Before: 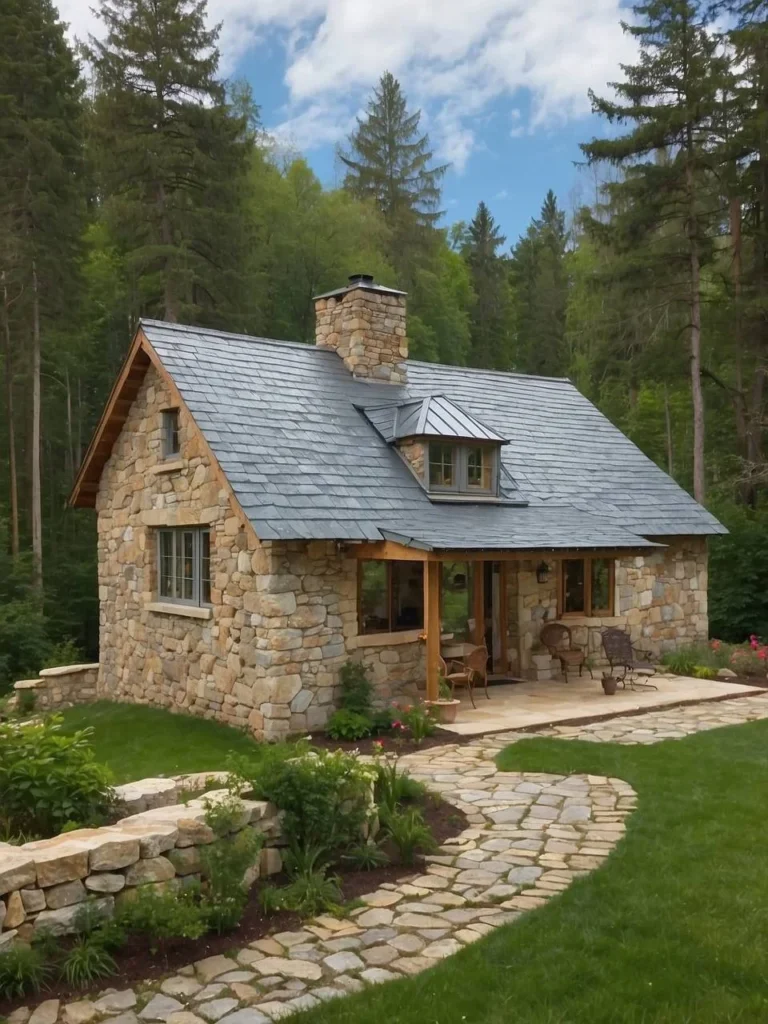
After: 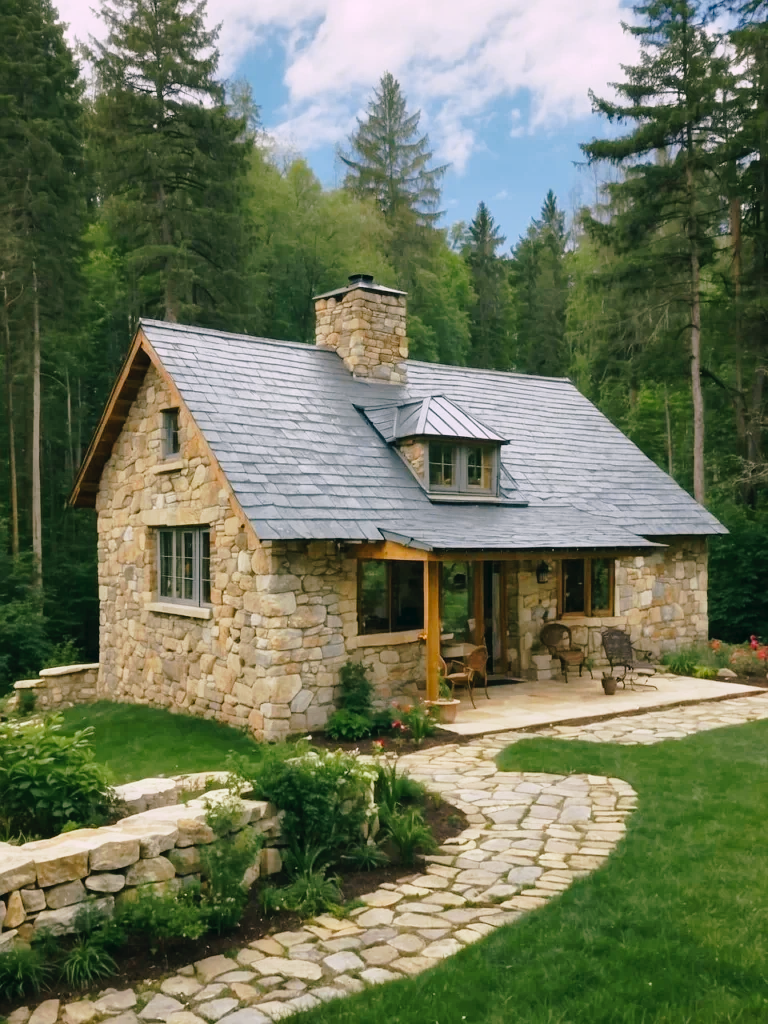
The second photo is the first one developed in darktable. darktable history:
tone curve: curves: ch0 [(0, 0) (0.003, 0.012) (0.011, 0.015) (0.025, 0.023) (0.044, 0.036) (0.069, 0.047) (0.1, 0.062) (0.136, 0.1) (0.177, 0.15) (0.224, 0.219) (0.277, 0.3) (0.335, 0.401) (0.399, 0.49) (0.468, 0.569) (0.543, 0.641) (0.623, 0.73) (0.709, 0.806) (0.801, 0.88) (0.898, 0.939) (1, 1)], preserve colors none
color look up table: target L [98.17, 98.36, 88.06, 90.02, 86.94, 67.9, 60.05, 57.91, 55.98, 33.22, 26.5, 9.895, 200.98, 92.27, 85.84, 77.39, 74.42, 70.71, 67.55, 61.62, 56.66, 56.08, 49.19, 43.26, 38.23, 30.87, 29.73, 21.54, 96.04, 83.8, 76.67, 64.05, 69.67, 55.77, 62.58, 46.44, 44.82, 34.56, 33.21, 27.92, 30.19, 12.33, 5.831, 95.54, 79.03, 59.95, 61.07, 54.28, 43.03], target a [-25.1, -18.1, -13.42, -26.6, -28.59, -17.48, -32.74, -31.16, -21.98, -22.25, -10.89, -17.89, 0, -2.238, -2.181, 6.988, 13.51, 28.71, 29.27, 4.606, 31.97, 56.71, 28.82, 64.48, 54.72, 3, 39.25, 29.38, 17.15, 7.263, 31.12, 19.11, 43.47, 6.821, 29.97, 58.86, 51.06, 19.77, 22.52, 1.64, 37.91, 13.86, 7.524, -42.3, -23.89, -26.06, -2.259, -14.03, -23.5], target b [37.7, 11.72, 15.69, 30.09, 9.938, 4.759, 30.99, 11.38, 26.04, 12.92, 25.17, 3.944, -0.001, 29.11, 53.73, 3.423, 75.84, 15.56, 47.61, 51.91, 55.43, 25.71, 26.83, 48.11, 21.49, 3.975, 34.97, 14.94, -8.595, -28.51, -16.5, -20.63, -34.04, -61.94, -43.71, -6.722, -28.83, -56.71, -7.967, -30.52, -63.18, -29.47, -9.815, -9.988, -17.75, -8.419, -1.74, -35.51, -8.384], num patches 49
